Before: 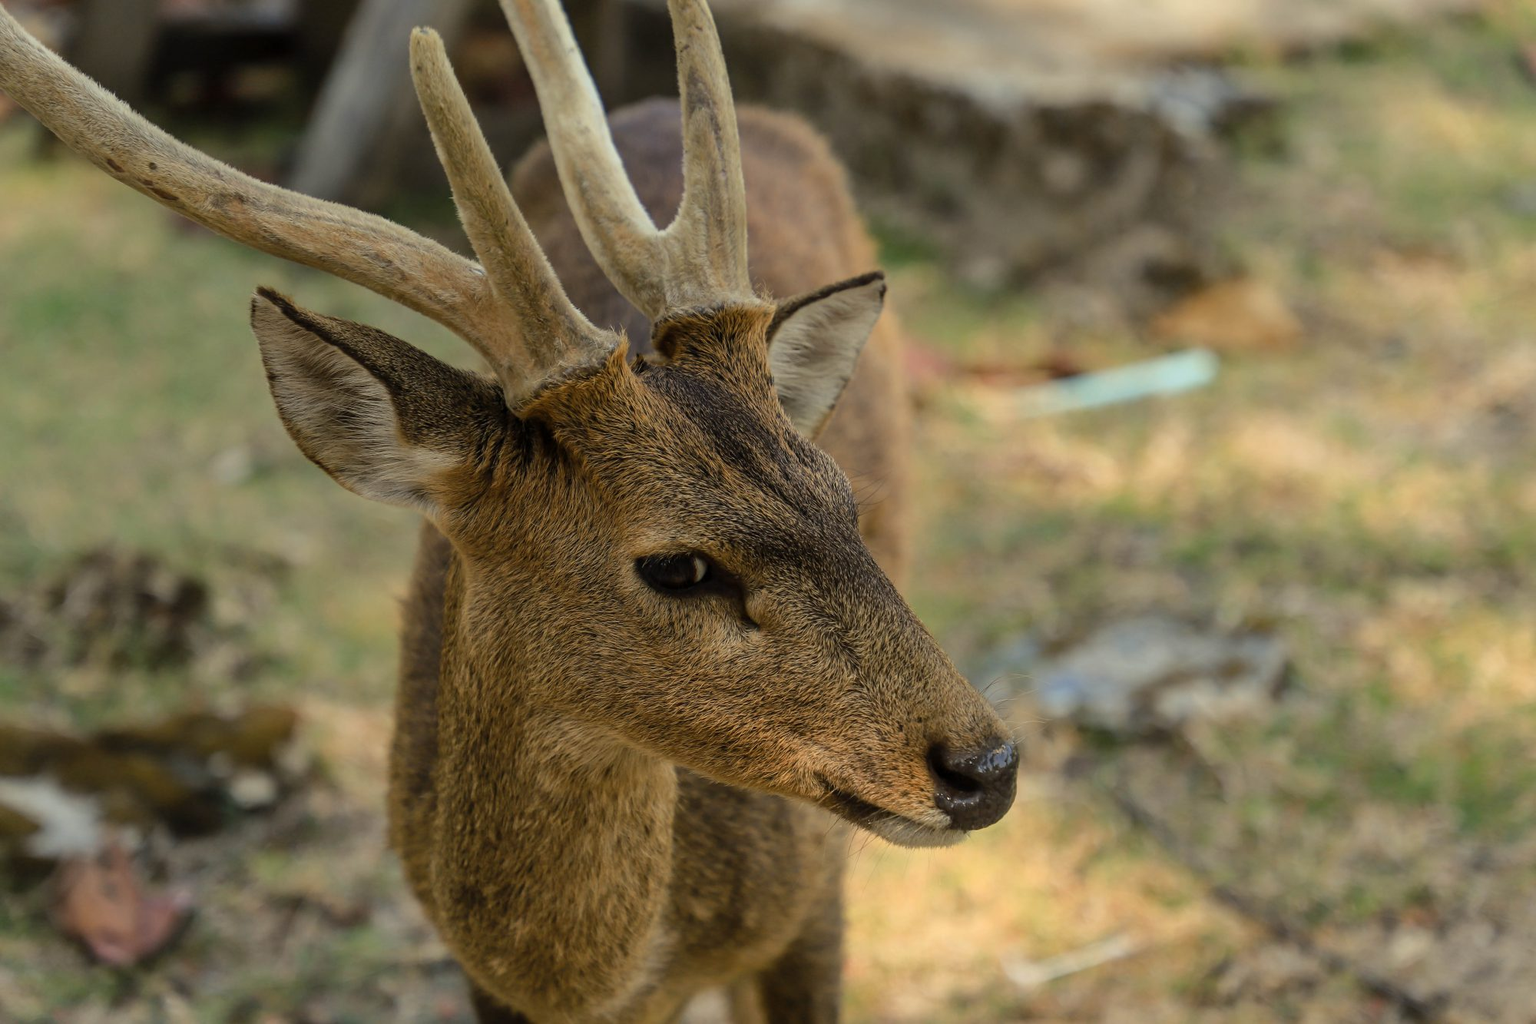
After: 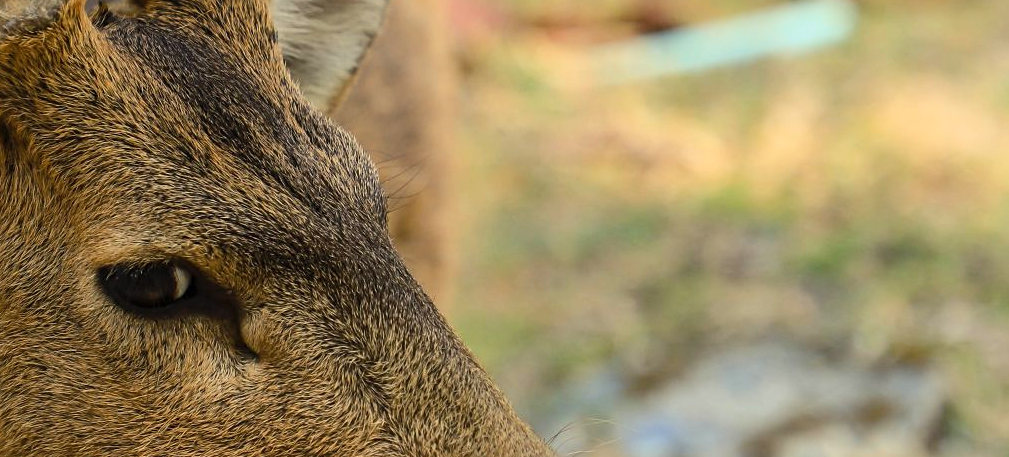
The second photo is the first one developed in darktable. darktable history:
contrast brightness saturation: contrast 0.196, brightness 0.155, saturation 0.222
sharpen: amount 0.214
crop: left 36.518%, top 34.498%, right 13.003%, bottom 31.174%
